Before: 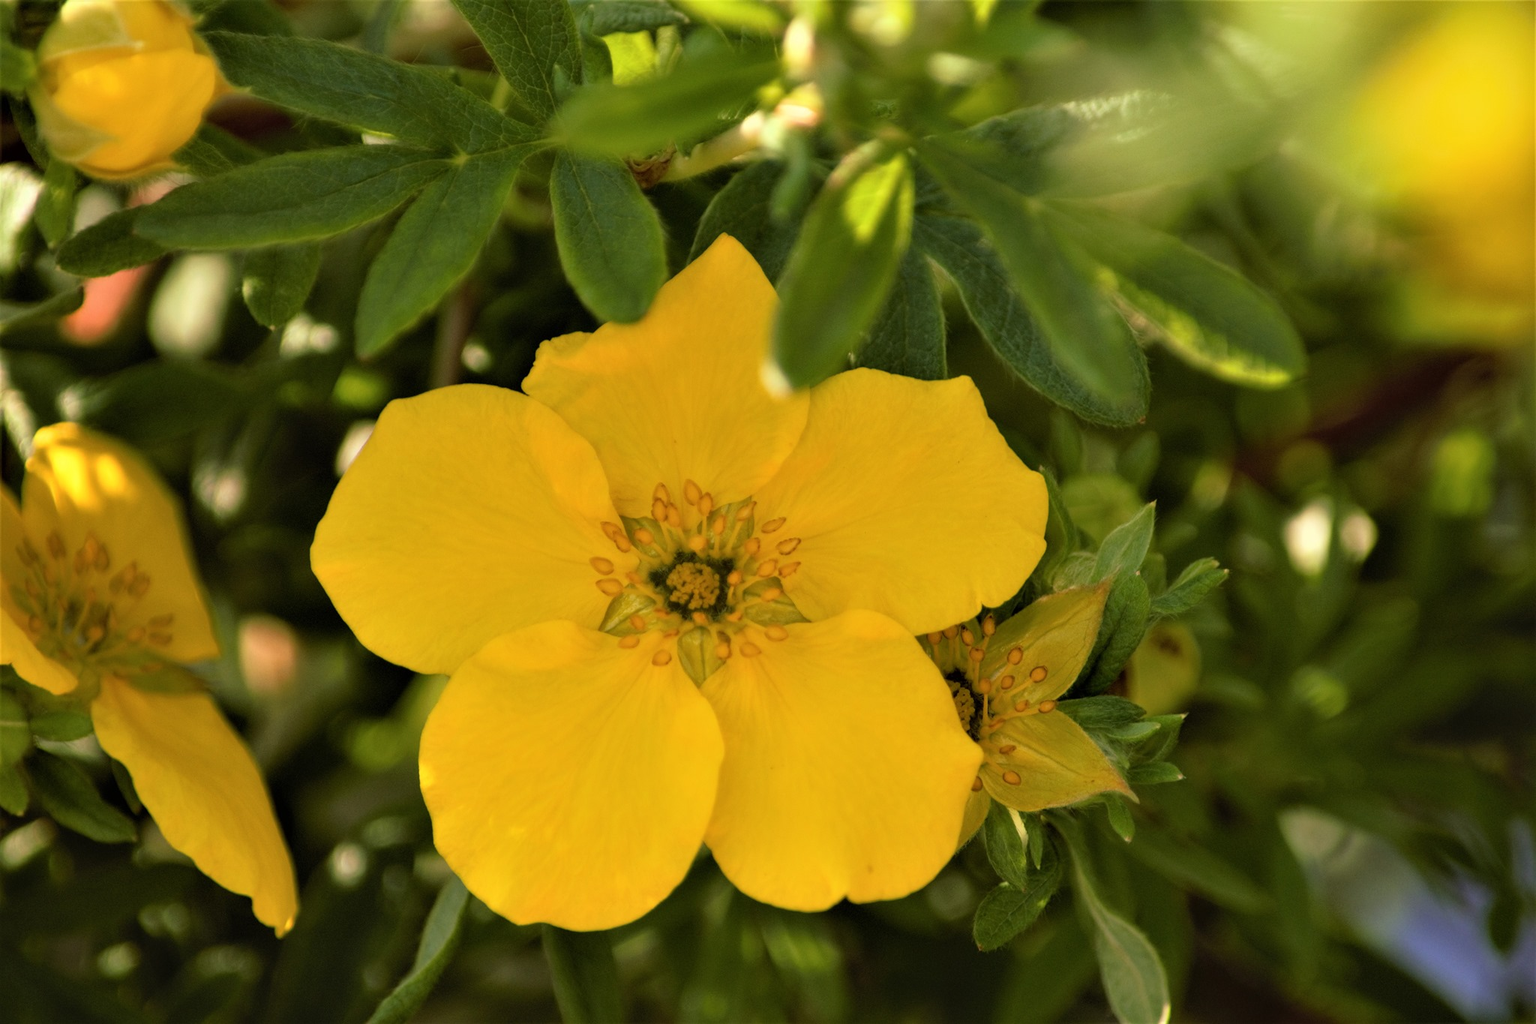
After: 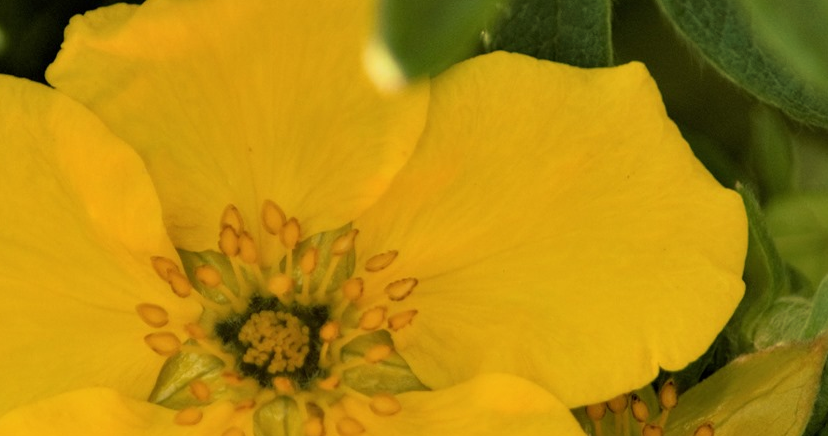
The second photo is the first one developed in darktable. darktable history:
crop: left 31.751%, top 32.172%, right 27.8%, bottom 35.83%
velvia: strength 45%
